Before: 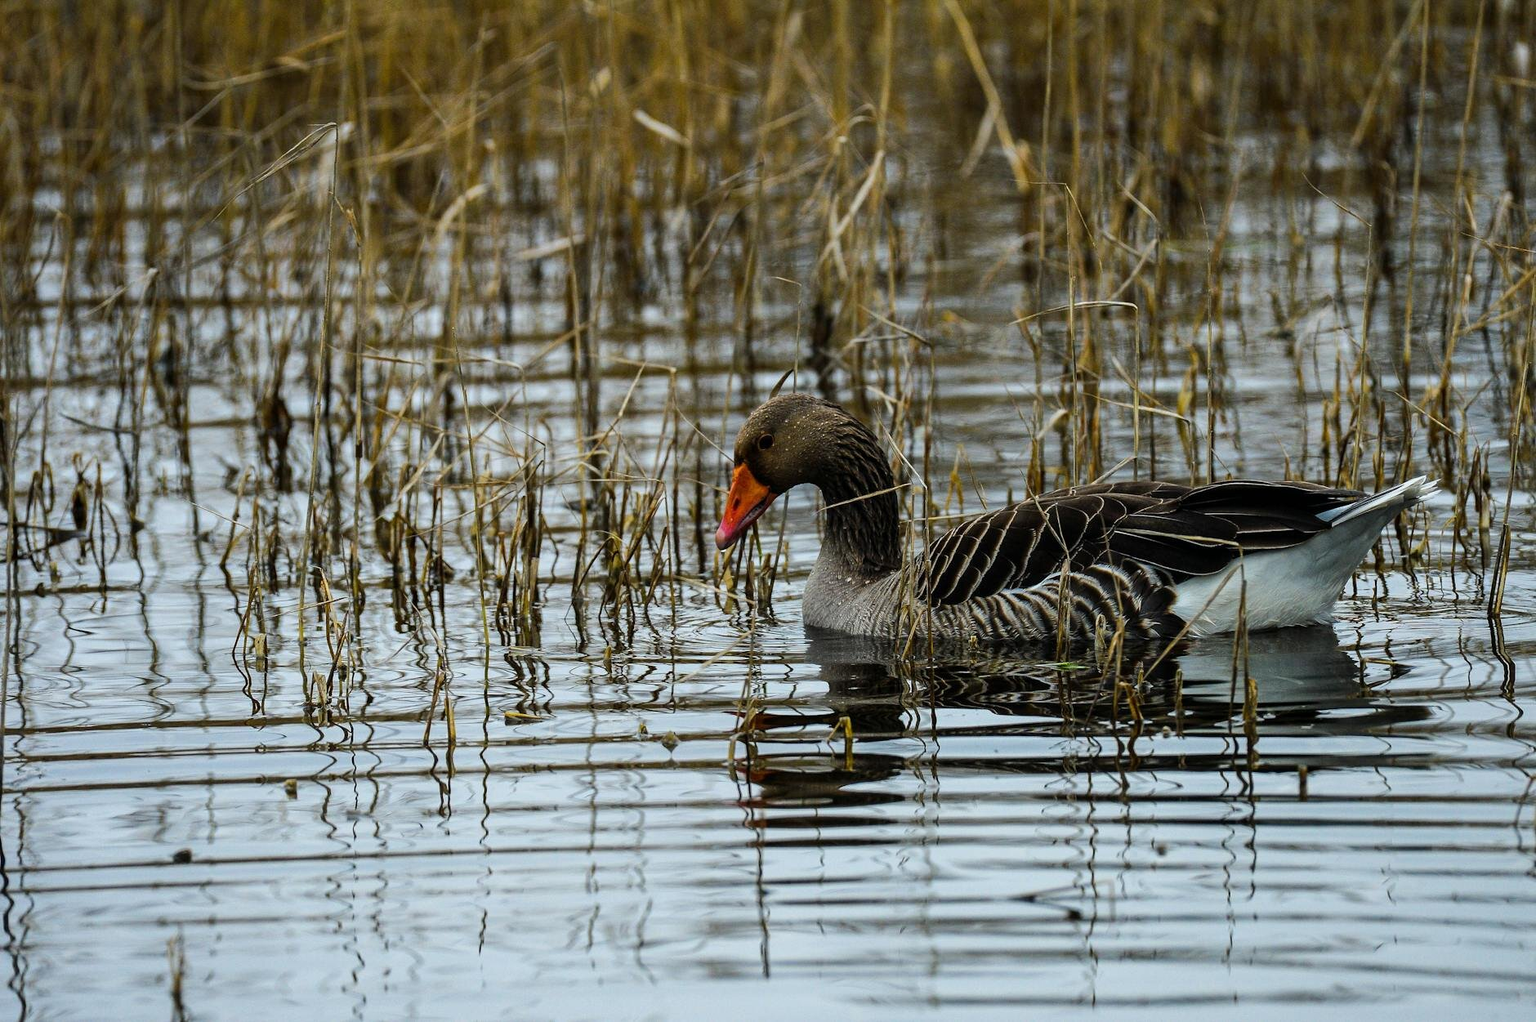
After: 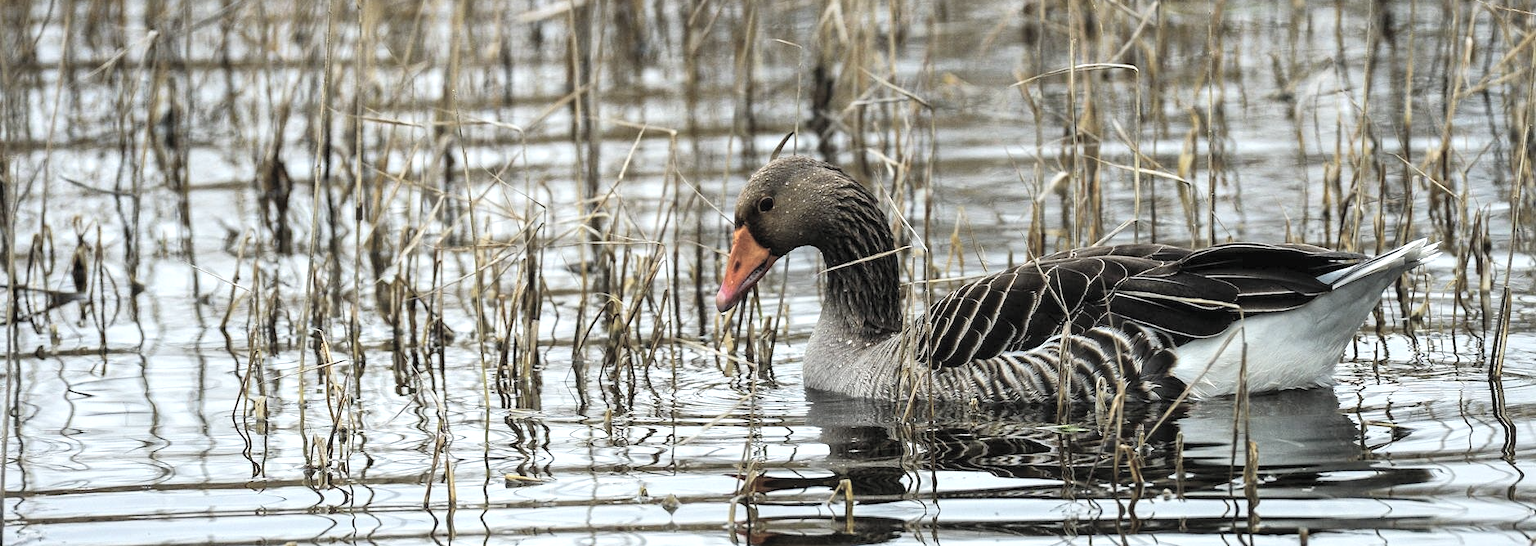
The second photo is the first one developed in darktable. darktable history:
crop and rotate: top 23.276%, bottom 23.32%
contrast brightness saturation: brightness 0.182, saturation -0.482
exposure: black level correction 0, exposure 0.693 EV, compensate highlight preservation false
